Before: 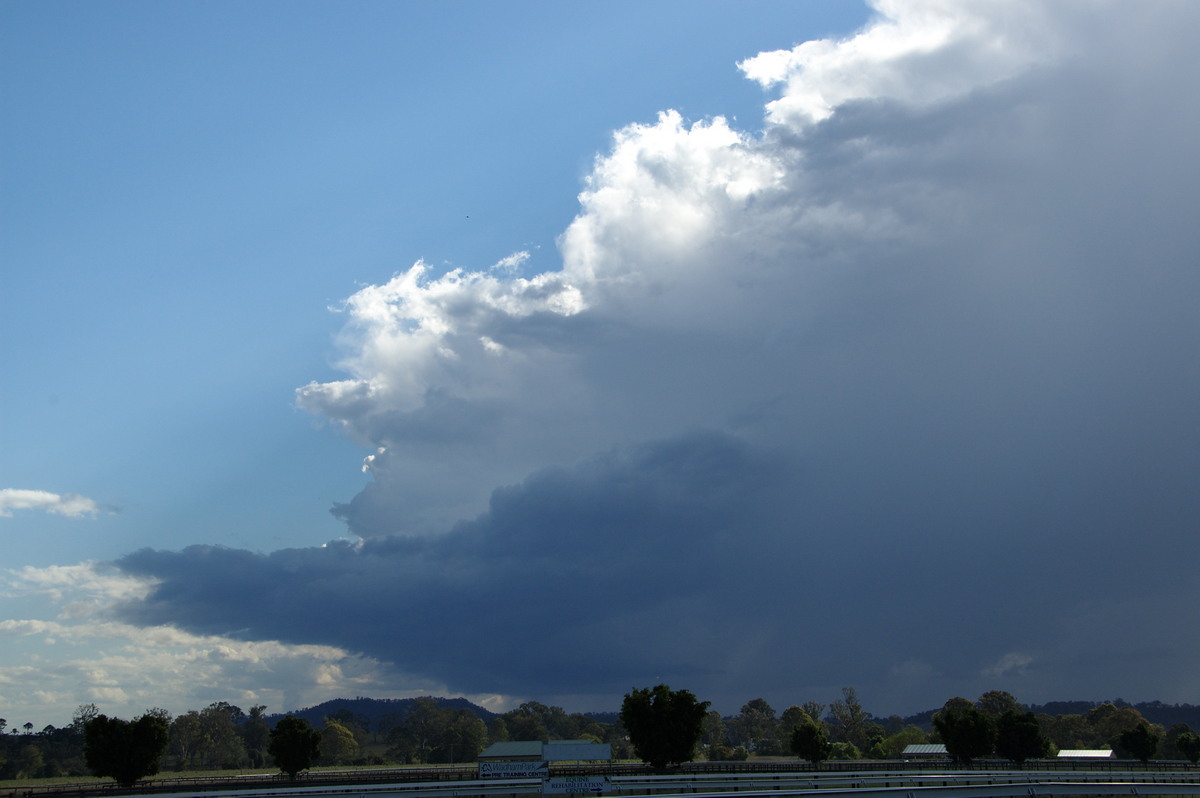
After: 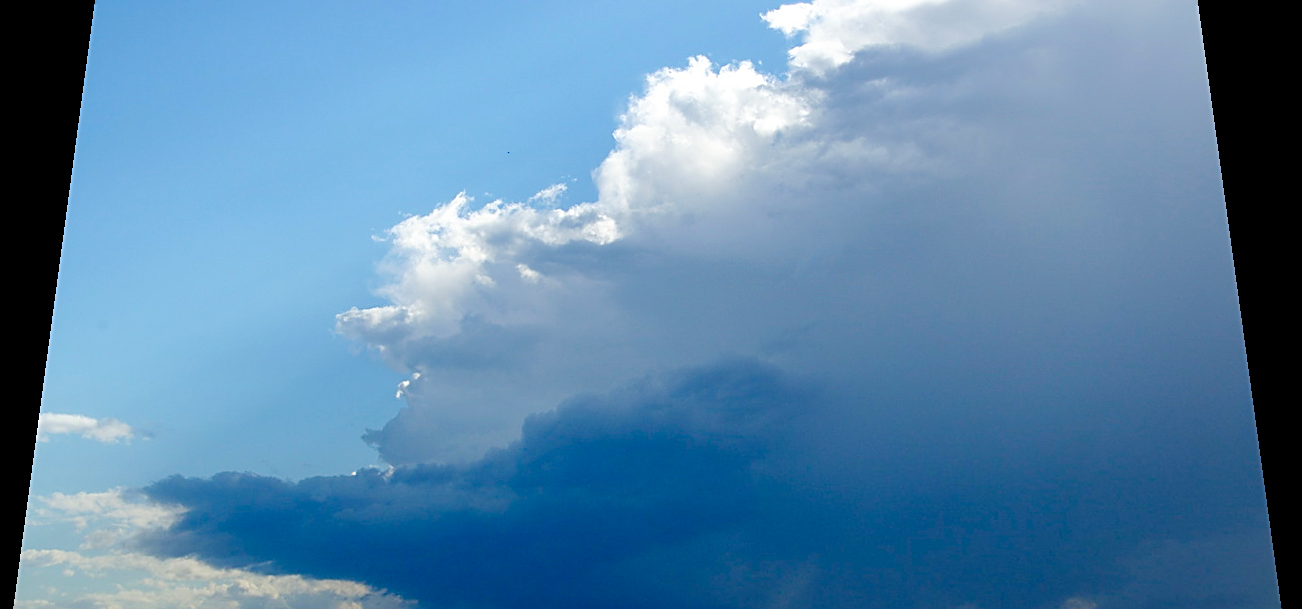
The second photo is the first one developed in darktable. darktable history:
rotate and perspective: rotation 0.128°, lens shift (vertical) -0.181, lens shift (horizontal) -0.044, shear 0.001, automatic cropping off
sharpen: on, module defaults
crop: left 0.387%, top 5.469%, bottom 19.809%
tone curve: curves: ch0 [(0, 0) (0.003, 0.074) (0.011, 0.079) (0.025, 0.083) (0.044, 0.095) (0.069, 0.097) (0.1, 0.11) (0.136, 0.131) (0.177, 0.159) (0.224, 0.209) (0.277, 0.279) (0.335, 0.367) (0.399, 0.455) (0.468, 0.538) (0.543, 0.621) (0.623, 0.699) (0.709, 0.782) (0.801, 0.848) (0.898, 0.924) (1, 1)], preserve colors none
contrast brightness saturation: brightness -0.02, saturation 0.35
